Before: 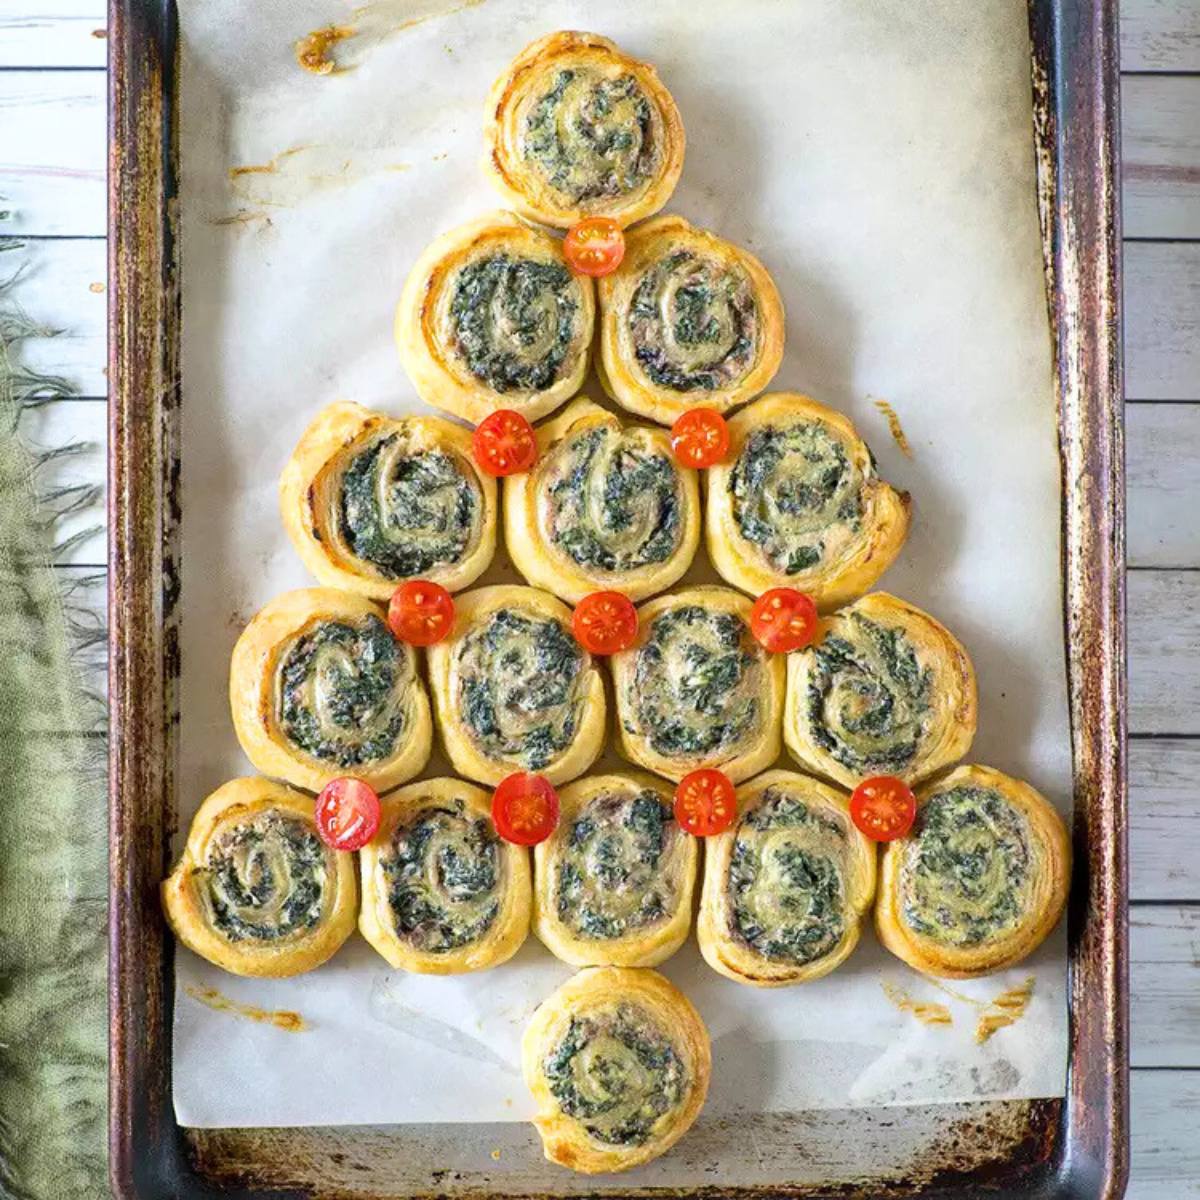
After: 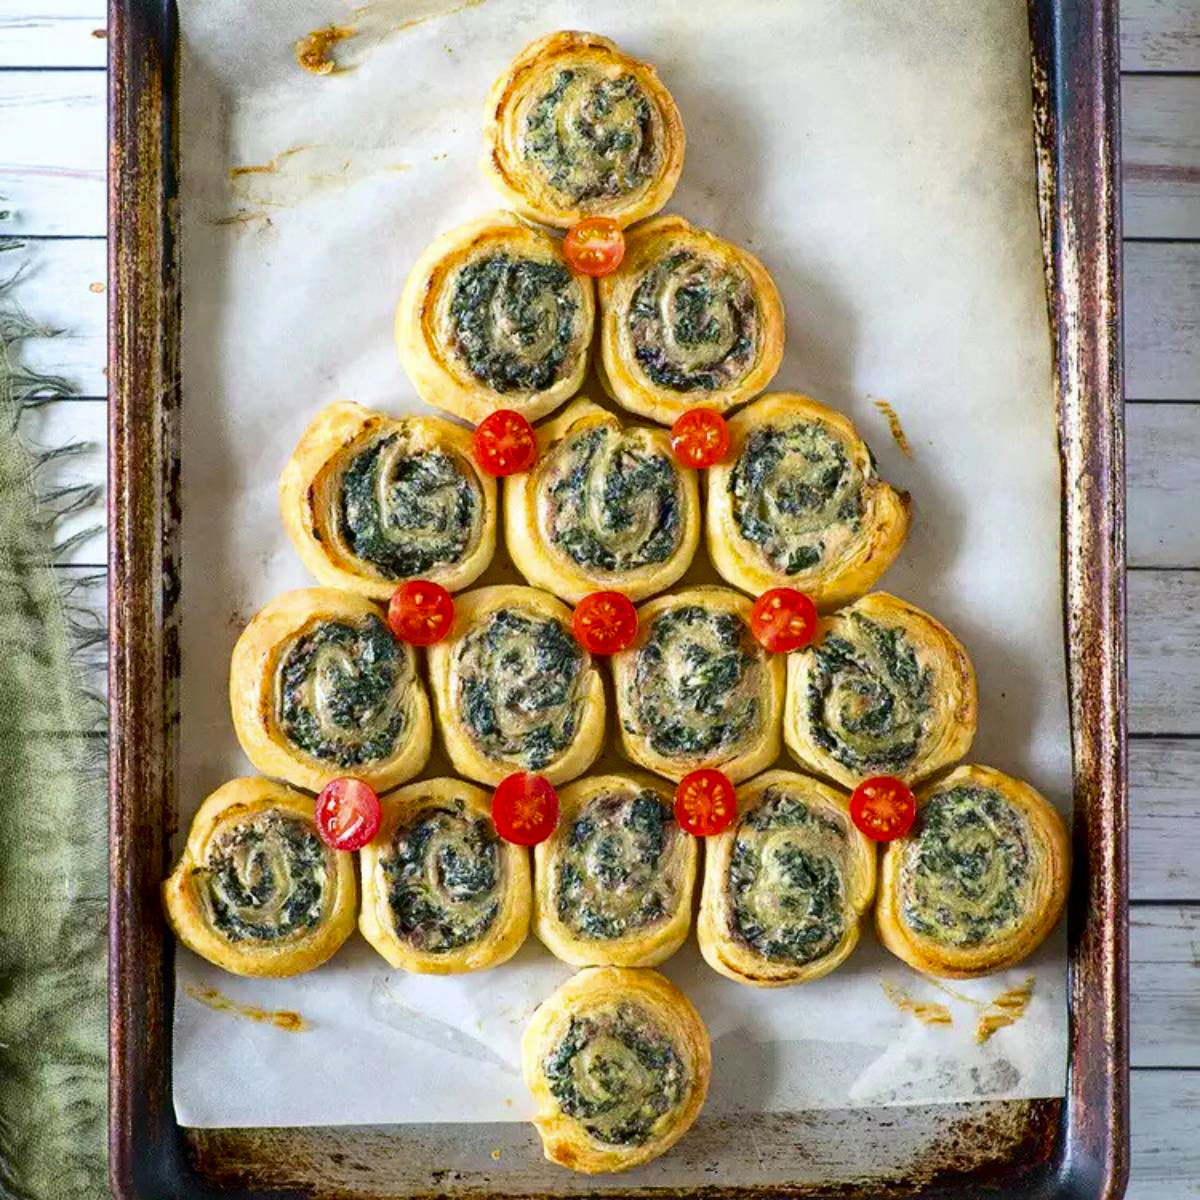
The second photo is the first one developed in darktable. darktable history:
contrast brightness saturation: contrast 0.066, brightness -0.149, saturation 0.107
